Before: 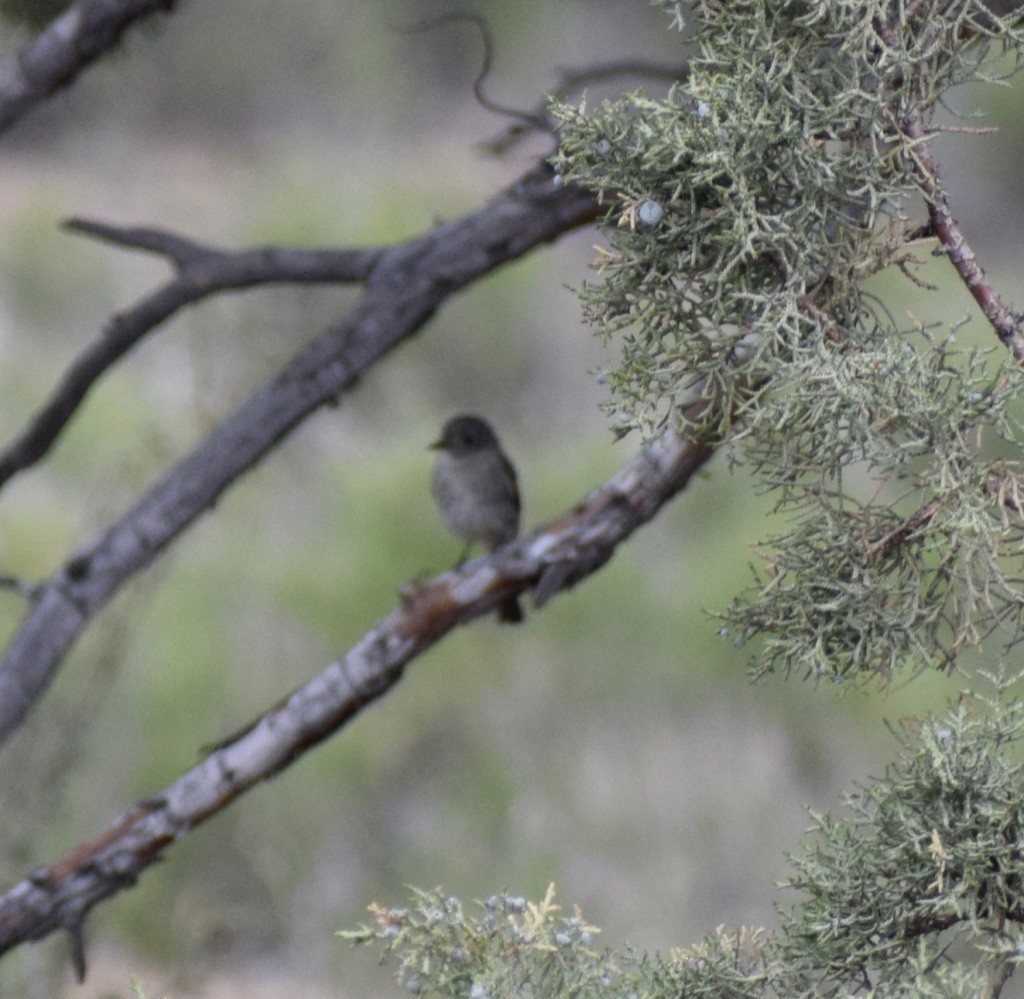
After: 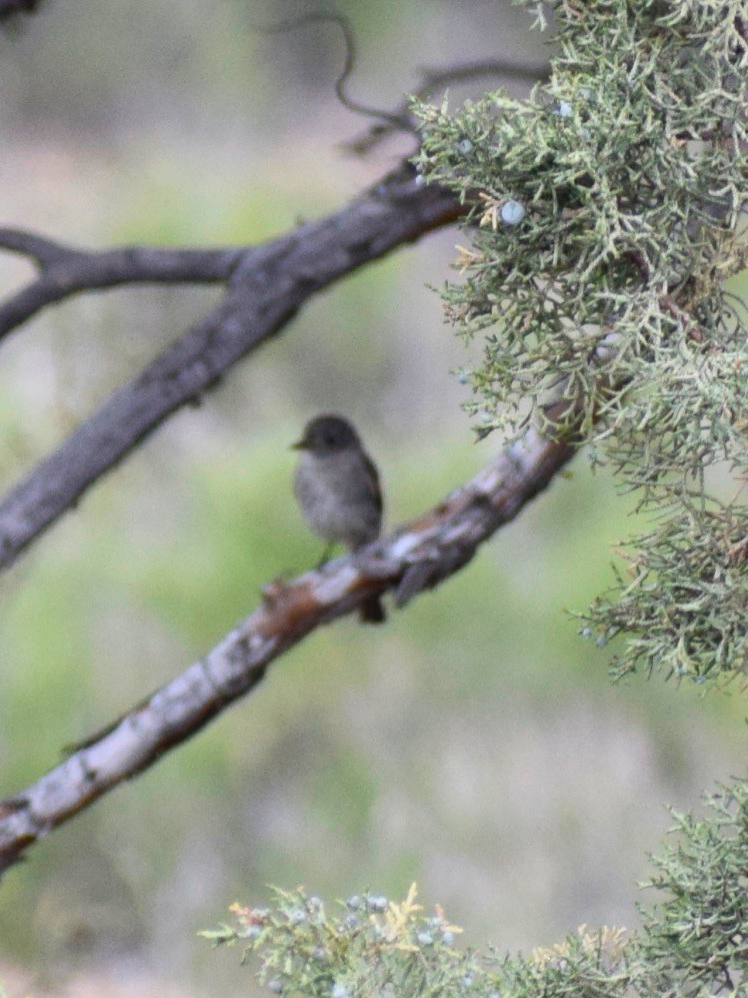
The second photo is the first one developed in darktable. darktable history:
crop: left 13.527%, right 13.382%
contrast brightness saturation: contrast 0.203, brightness 0.166, saturation 0.221
